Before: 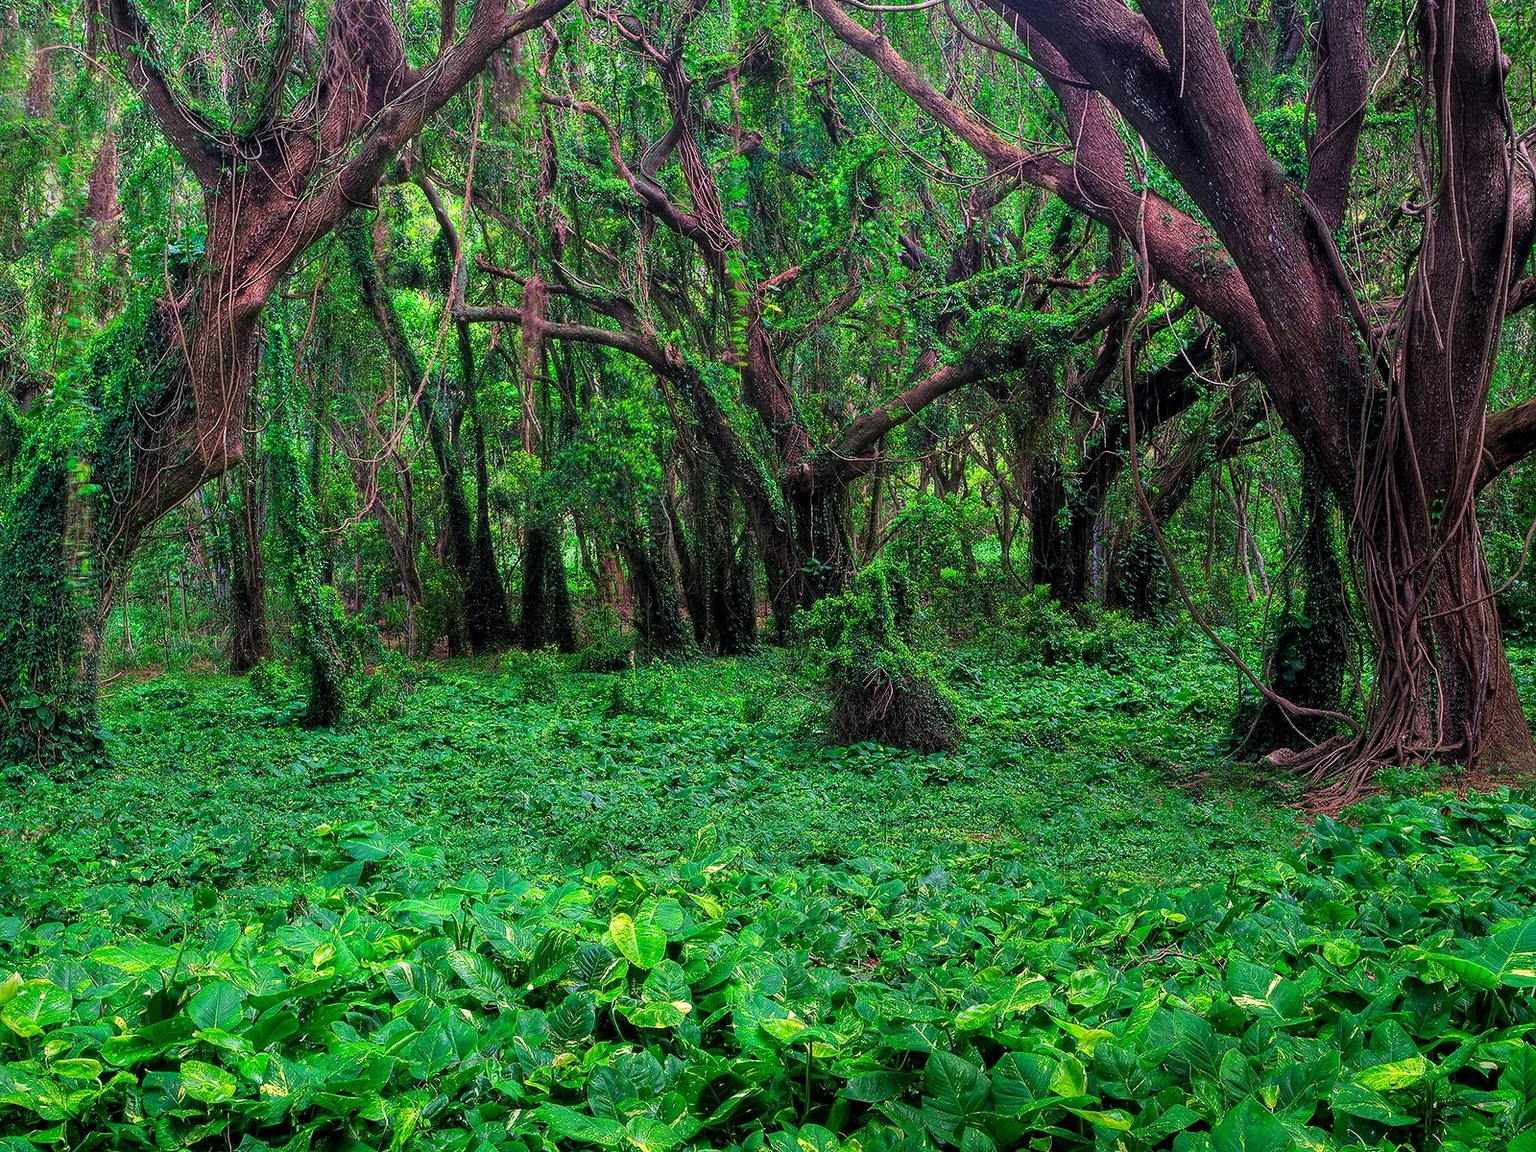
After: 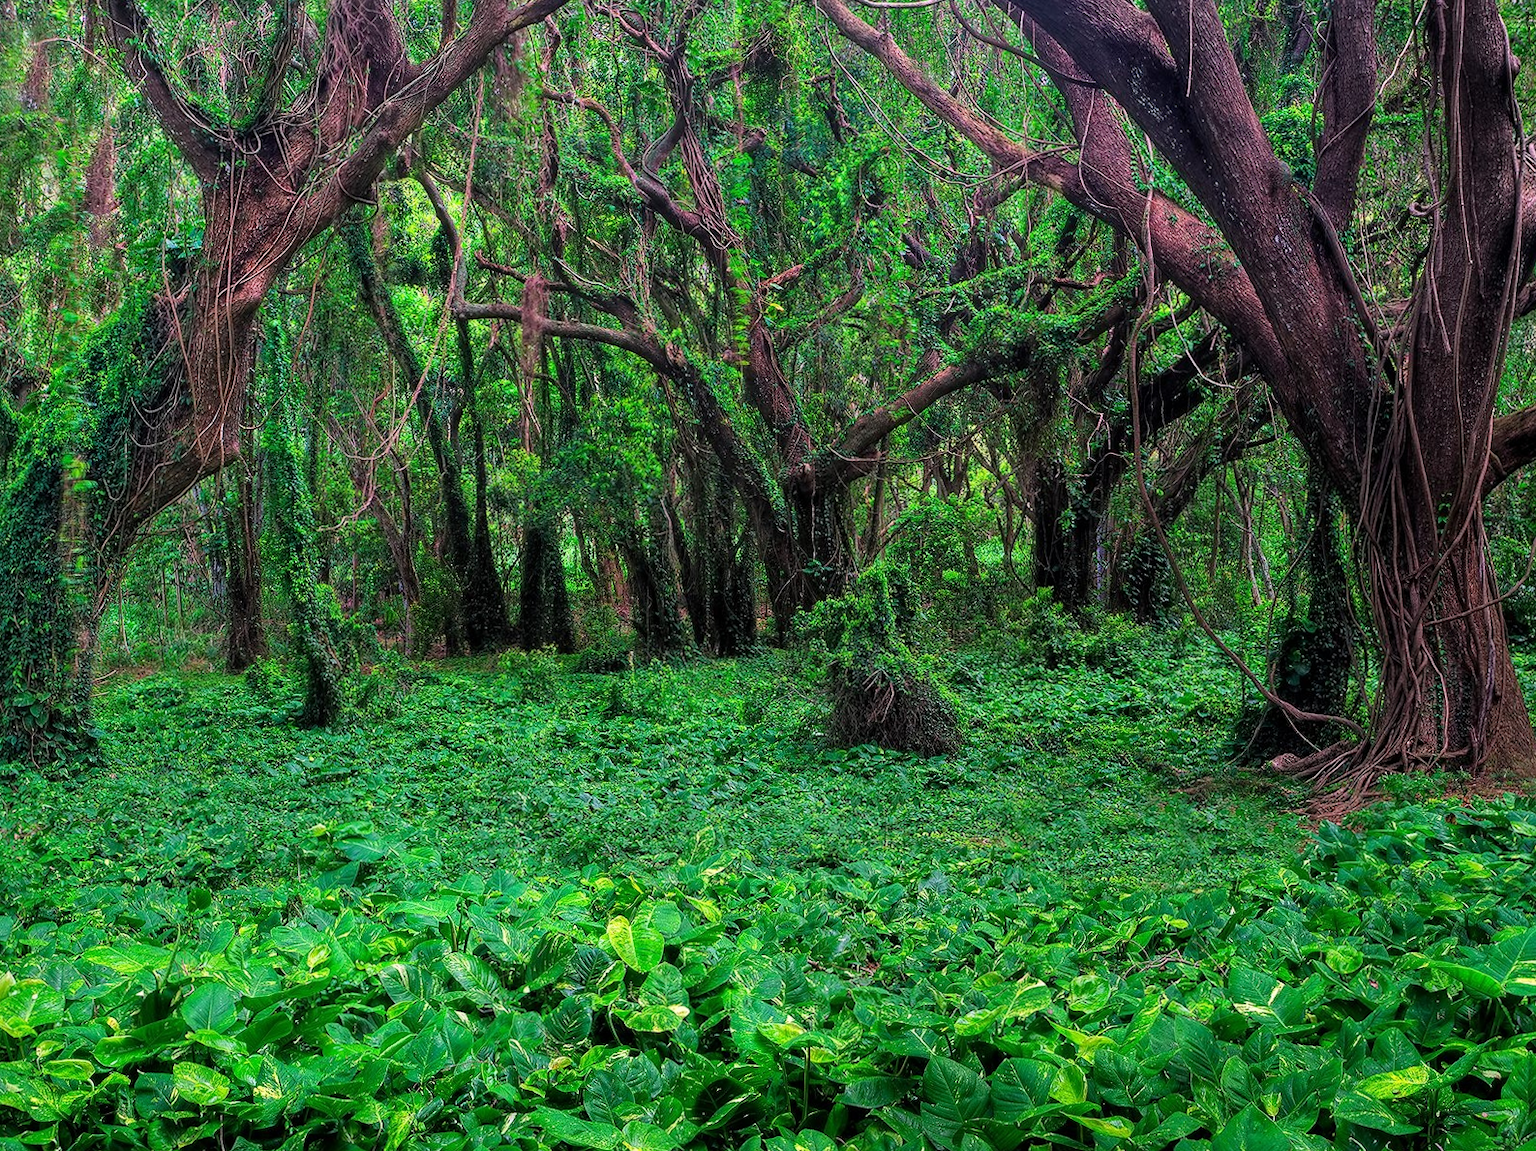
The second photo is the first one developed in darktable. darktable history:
crop and rotate: angle -0.327°
